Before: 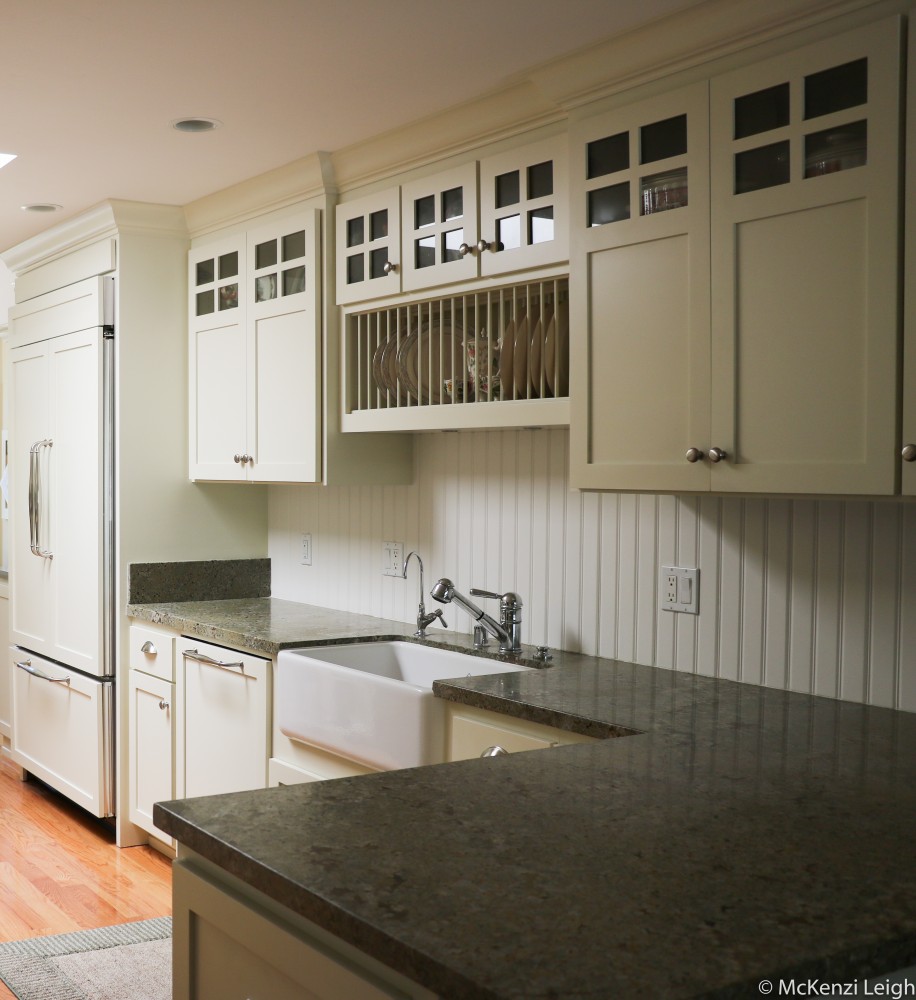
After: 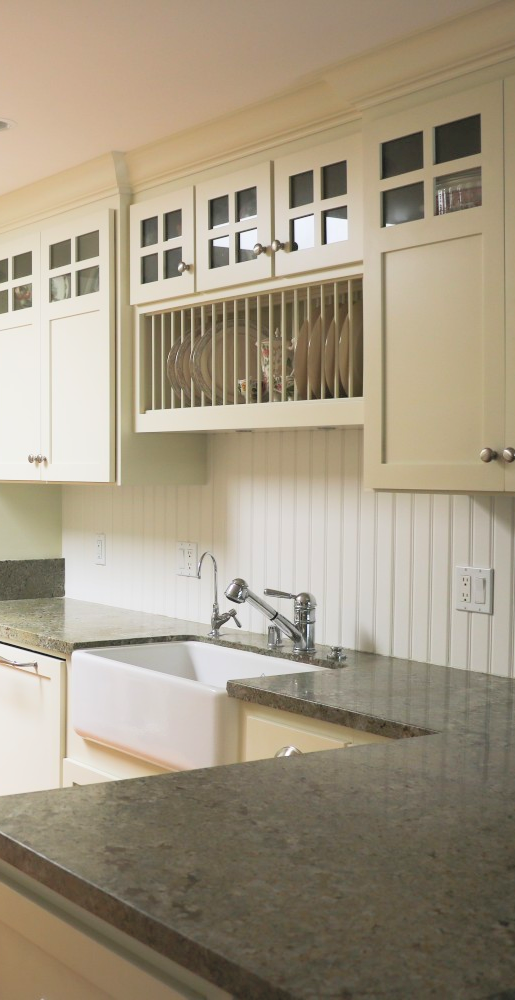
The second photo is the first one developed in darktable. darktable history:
crop and rotate: left 22.516%, right 21.234%
shadows and highlights: shadows 20.55, highlights -20.99, soften with gaussian
contrast brightness saturation: contrast 0.1, brightness 0.3, saturation 0.14
bloom: size 3%, threshold 100%, strength 0%
white balance: emerald 1
